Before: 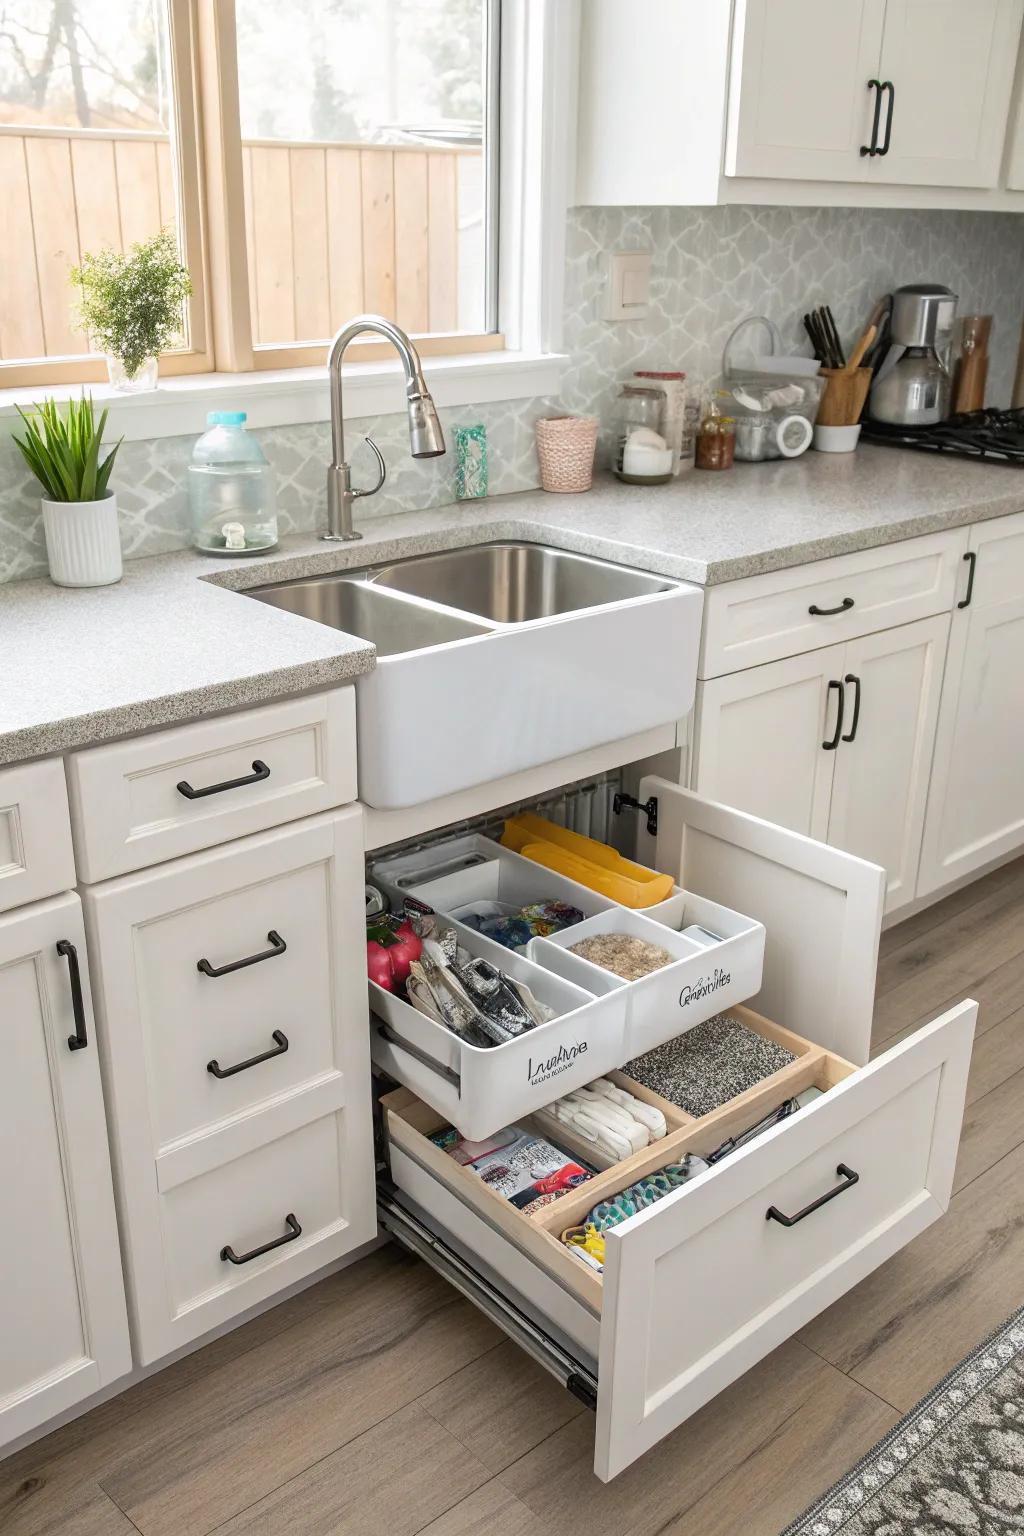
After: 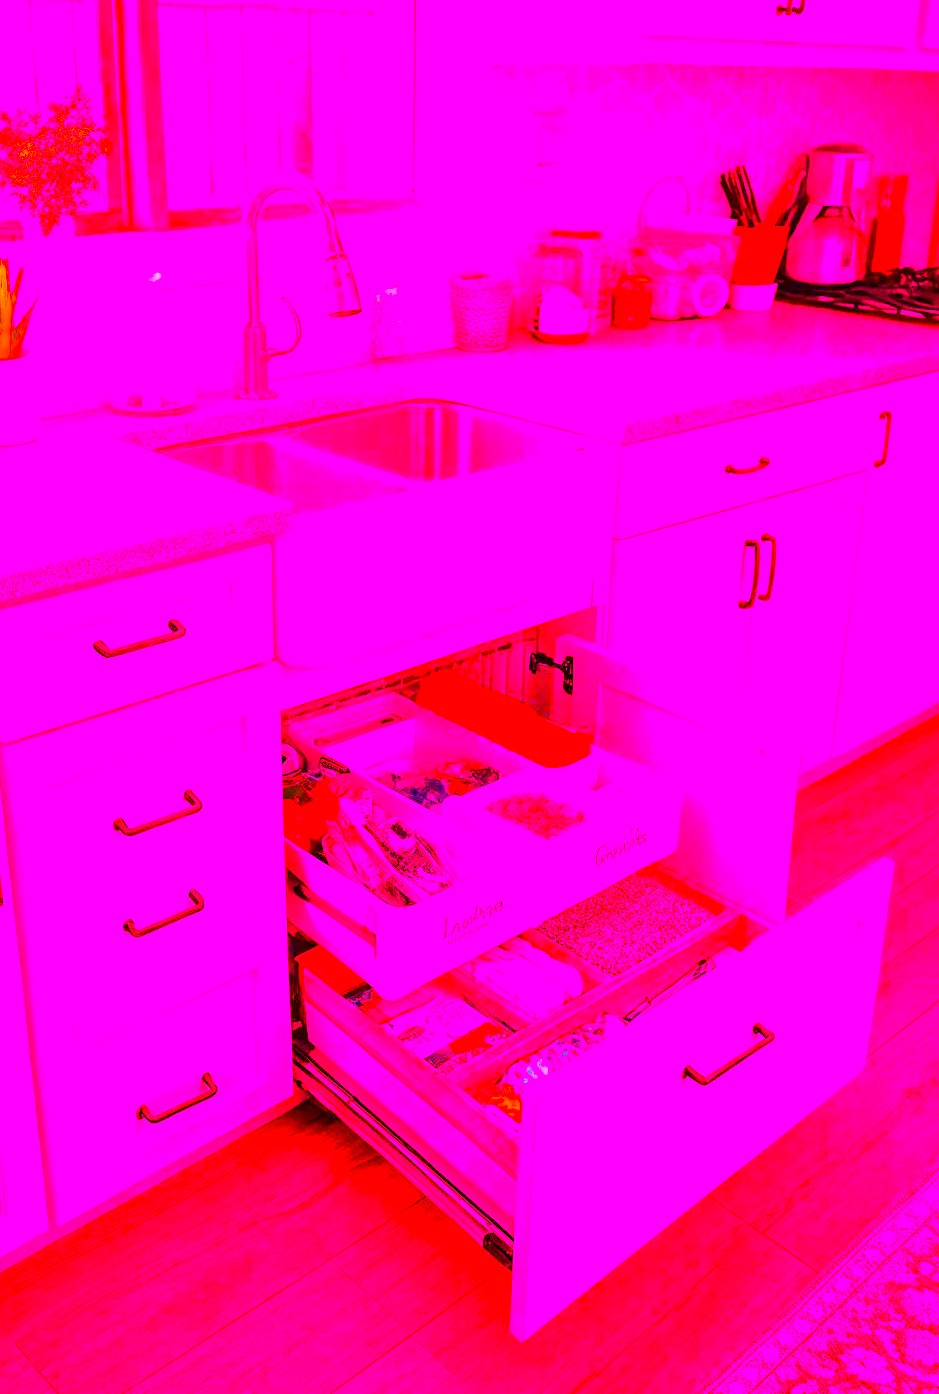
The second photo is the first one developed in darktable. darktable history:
color balance rgb: linear chroma grading › shadows 10%, linear chroma grading › highlights 10%, linear chroma grading › global chroma 15%, linear chroma grading › mid-tones 15%, perceptual saturation grading › global saturation 40%, perceptual saturation grading › highlights -25%, perceptual saturation grading › mid-tones 35%, perceptual saturation grading › shadows 35%, perceptual brilliance grading › global brilliance 11.29%, global vibrance 11.29%
white balance: red 4.26, blue 1.802
crop and rotate: left 8.262%, top 9.226%
